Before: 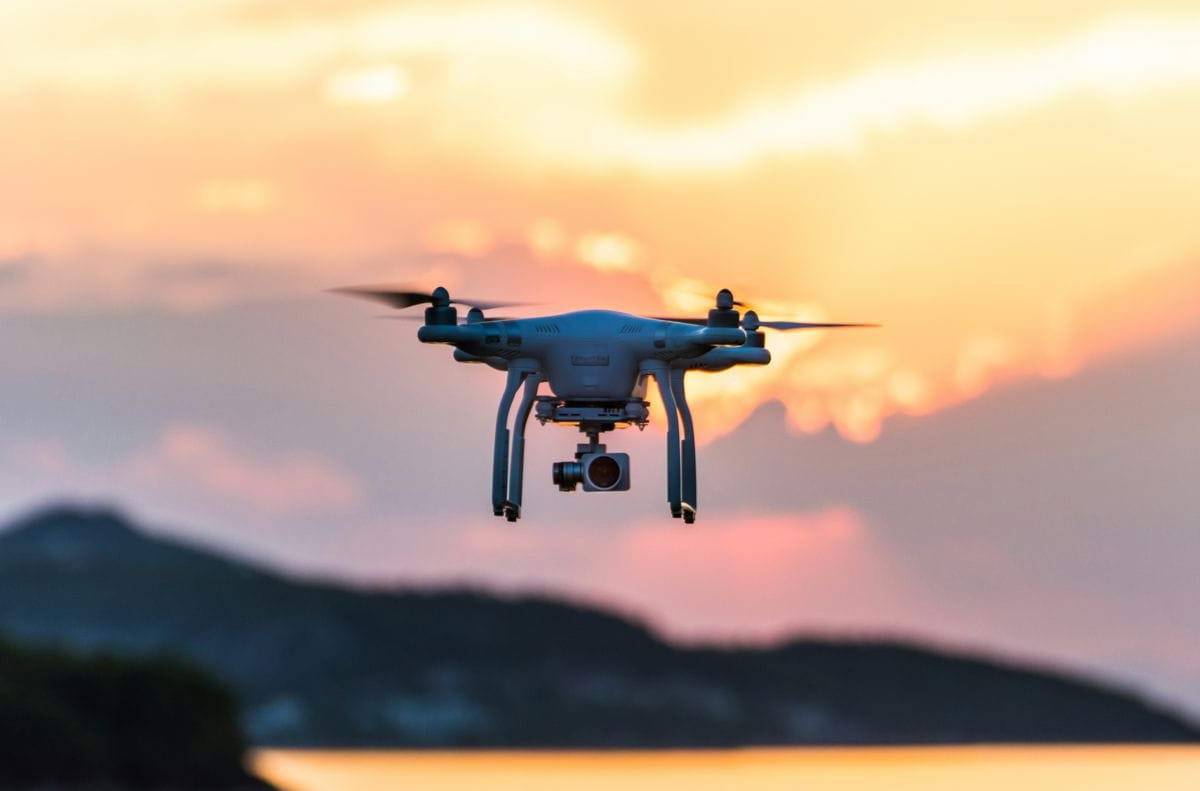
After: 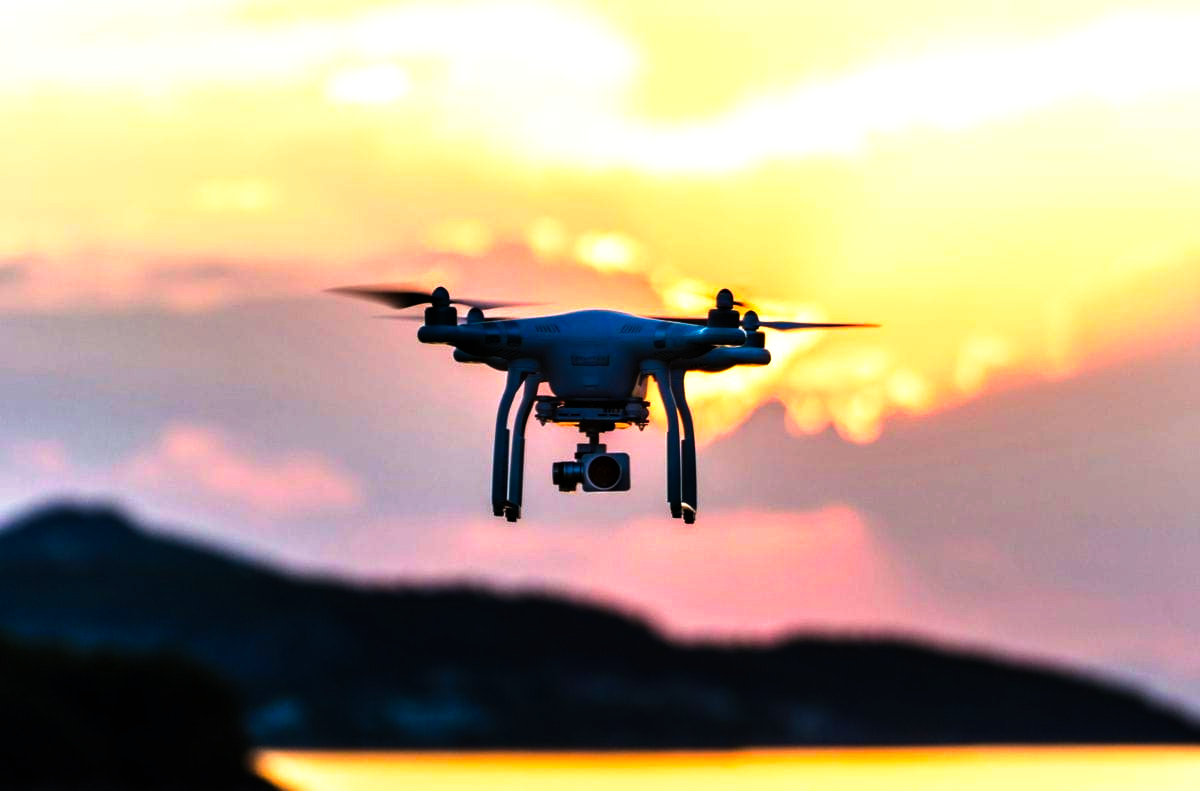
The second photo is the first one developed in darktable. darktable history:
tone curve: curves: ch0 [(0, 0) (0.003, 0.001) (0.011, 0.002) (0.025, 0.002) (0.044, 0.006) (0.069, 0.01) (0.1, 0.017) (0.136, 0.023) (0.177, 0.038) (0.224, 0.066) (0.277, 0.118) (0.335, 0.185) (0.399, 0.264) (0.468, 0.365) (0.543, 0.475) (0.623, 0.606) (0.709, 0.759) (0.801, 0.923) (0.898, 0.999) (1, 1)], preserve colors none
